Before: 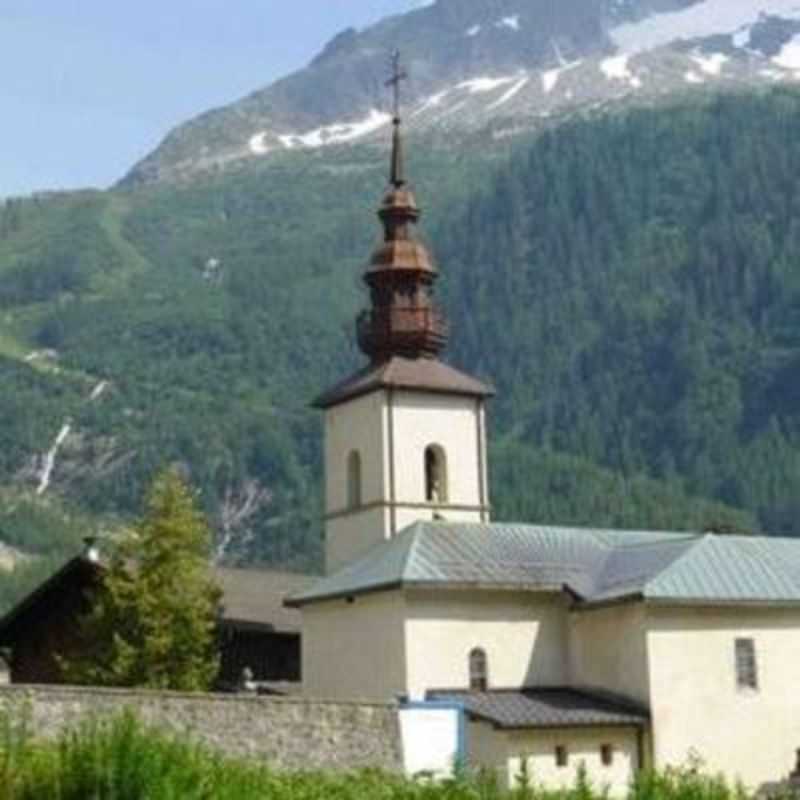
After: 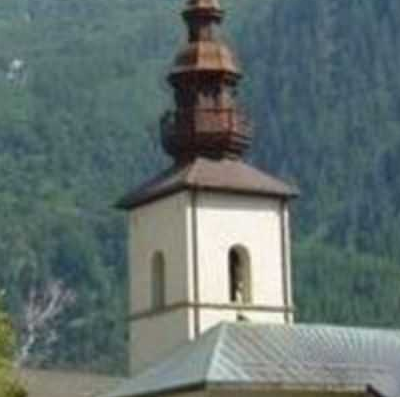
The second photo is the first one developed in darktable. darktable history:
crop: left 24.619%, top 24.927%, right 25.271%, bottom 25.35%
